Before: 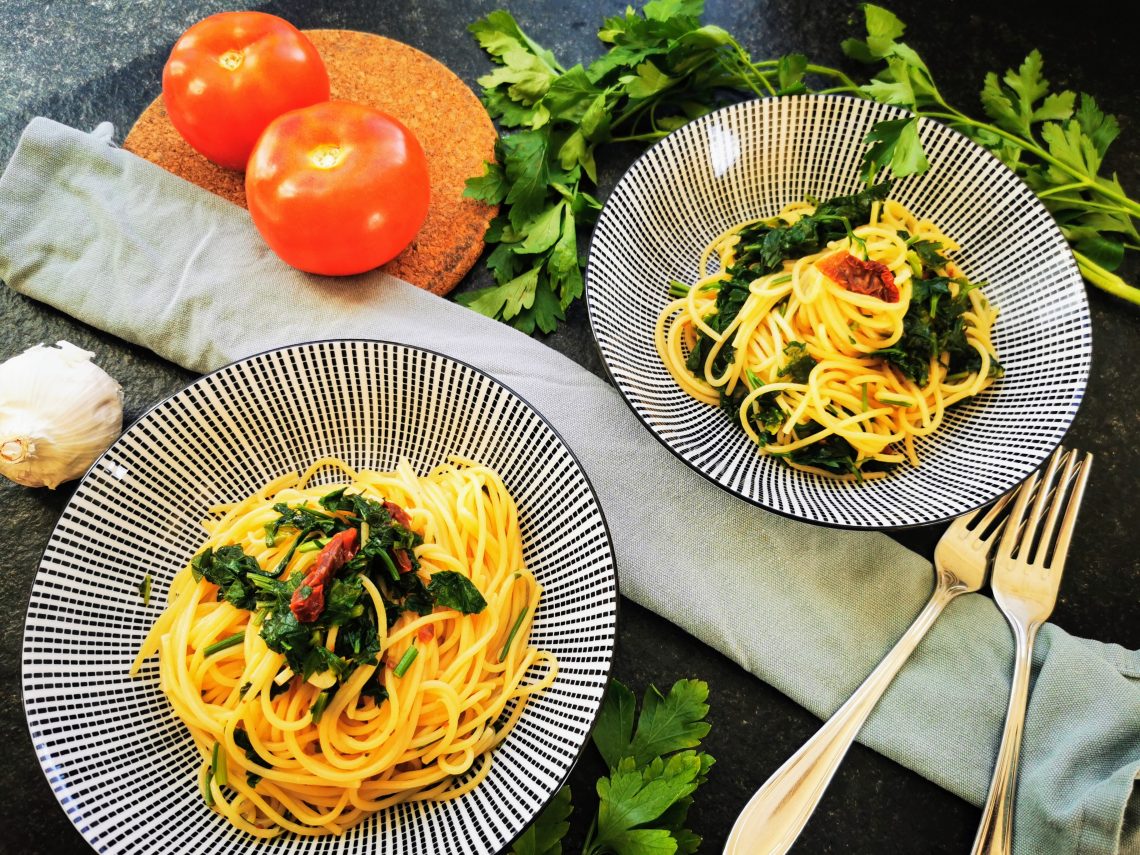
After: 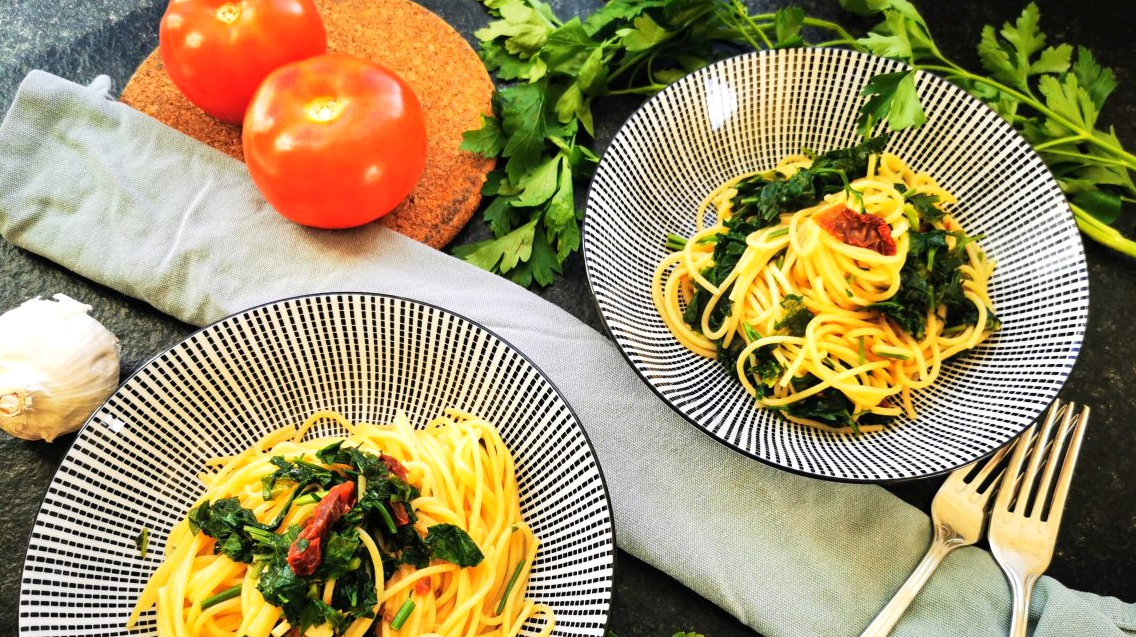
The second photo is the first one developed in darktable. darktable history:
crop: left 0.266%, top 5.539%, bottom 19.87%
levels: levels [0, 0.476, 0.951]
